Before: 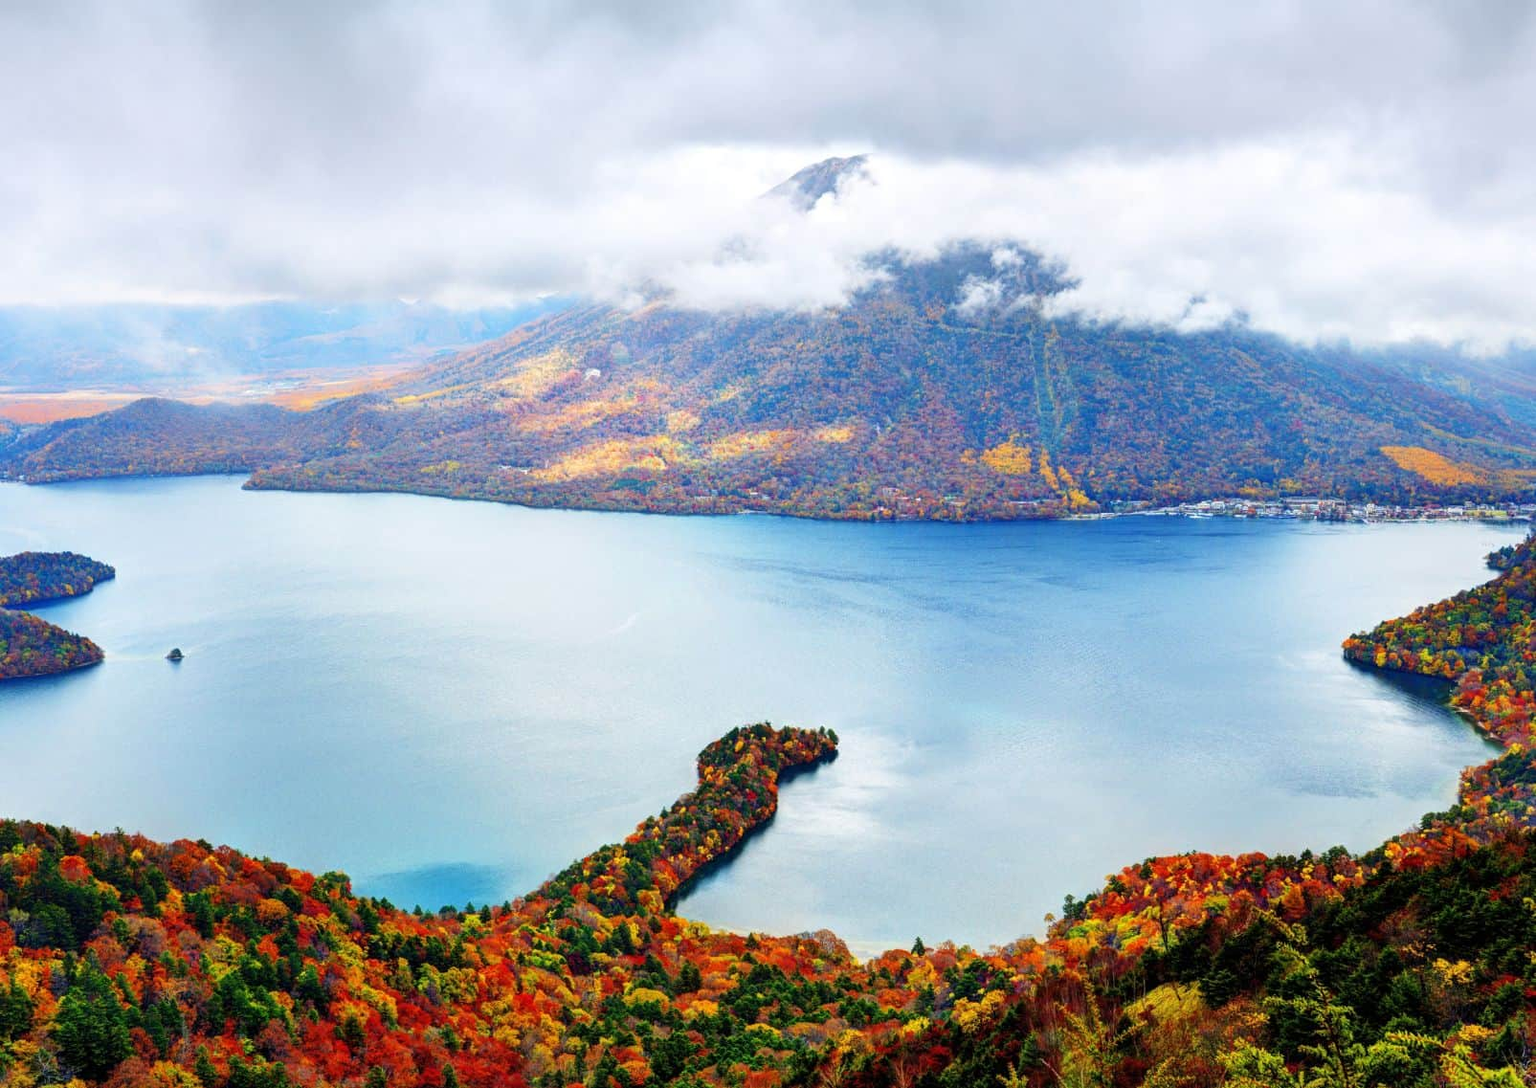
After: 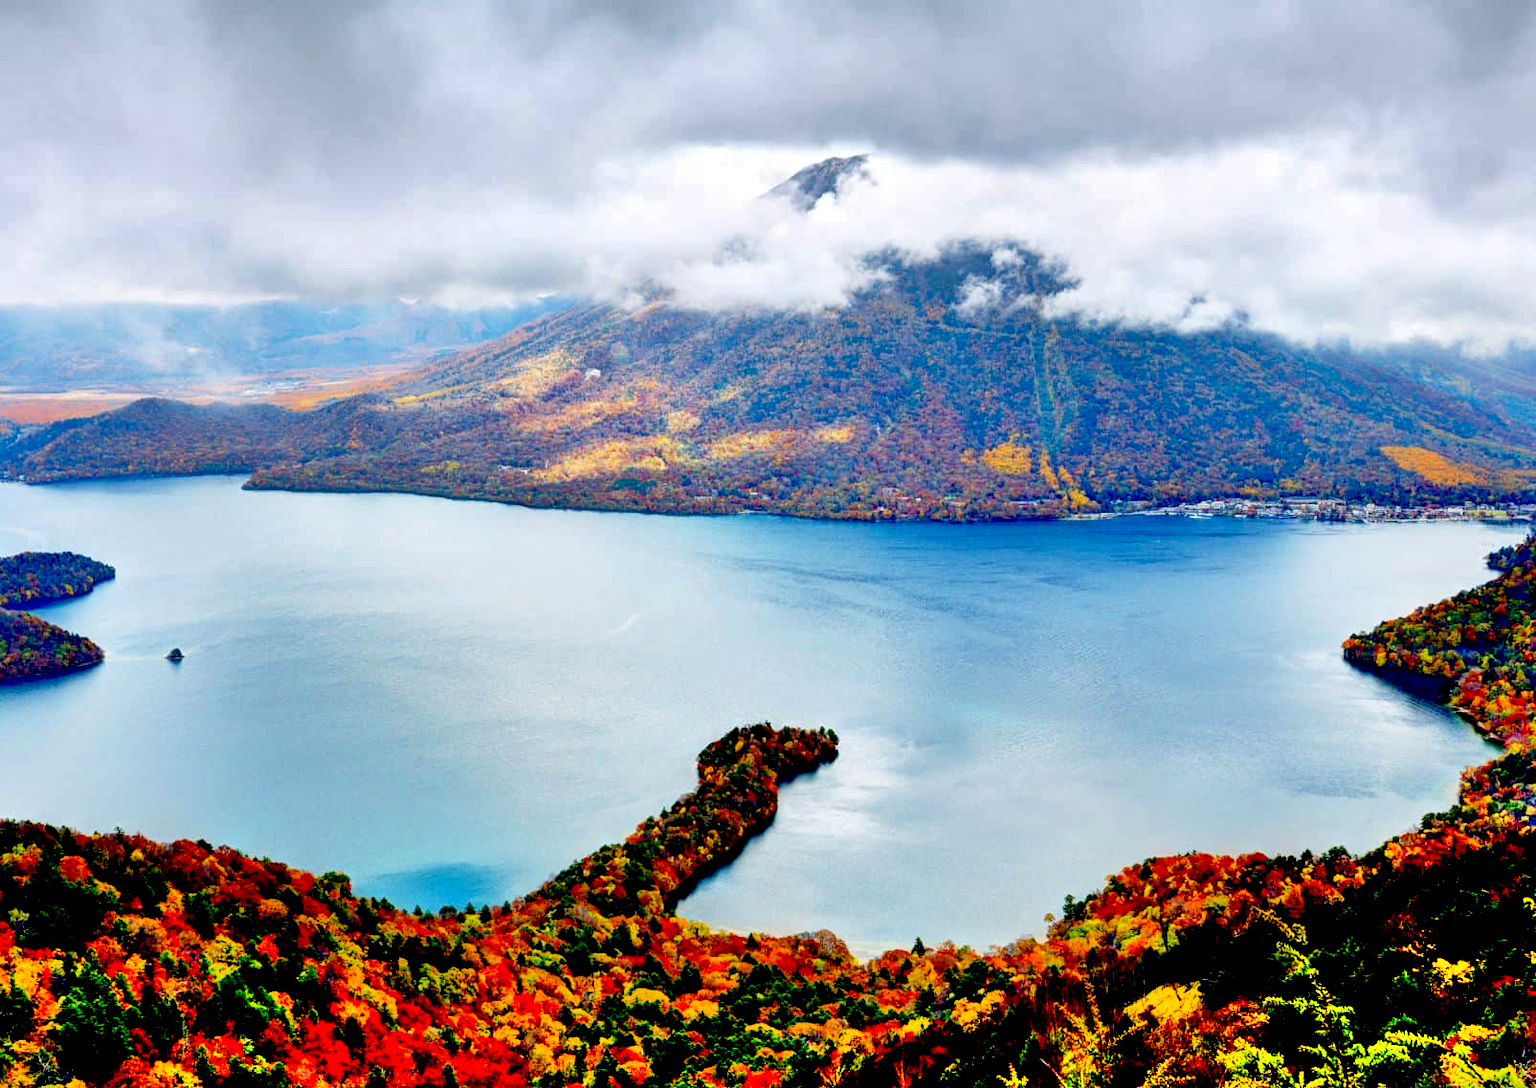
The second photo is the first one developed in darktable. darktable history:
shadows and highlights: soften with gaussian
exposure: black level correction 0.047, exposure 0.013 EV, compensate highlight preservation false
